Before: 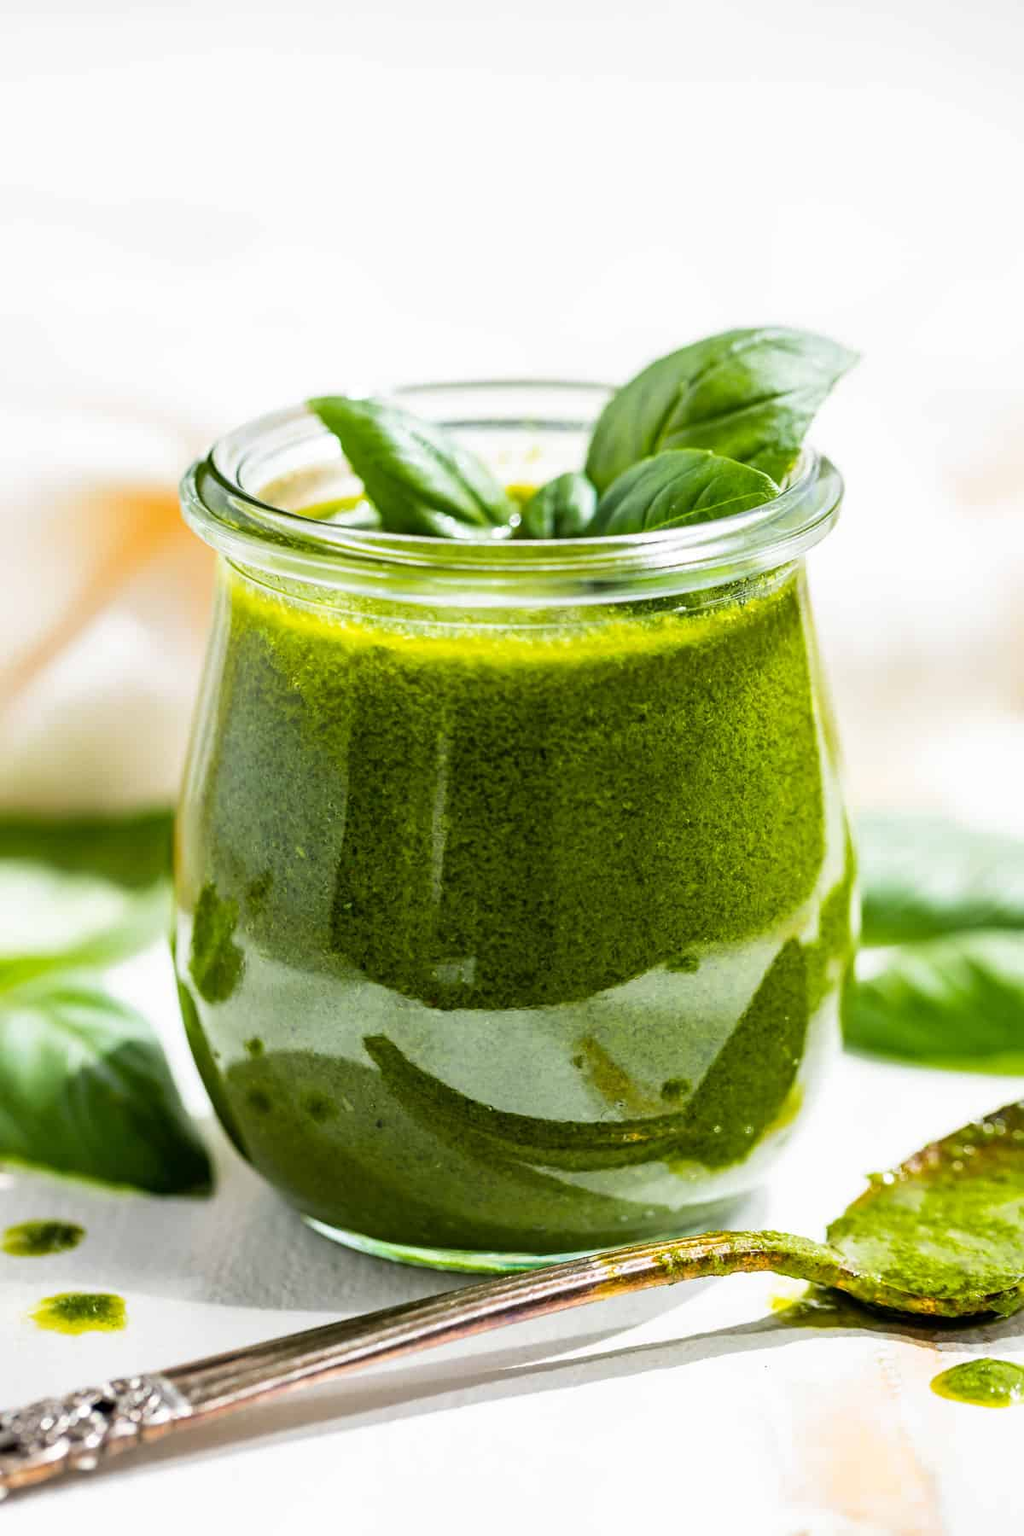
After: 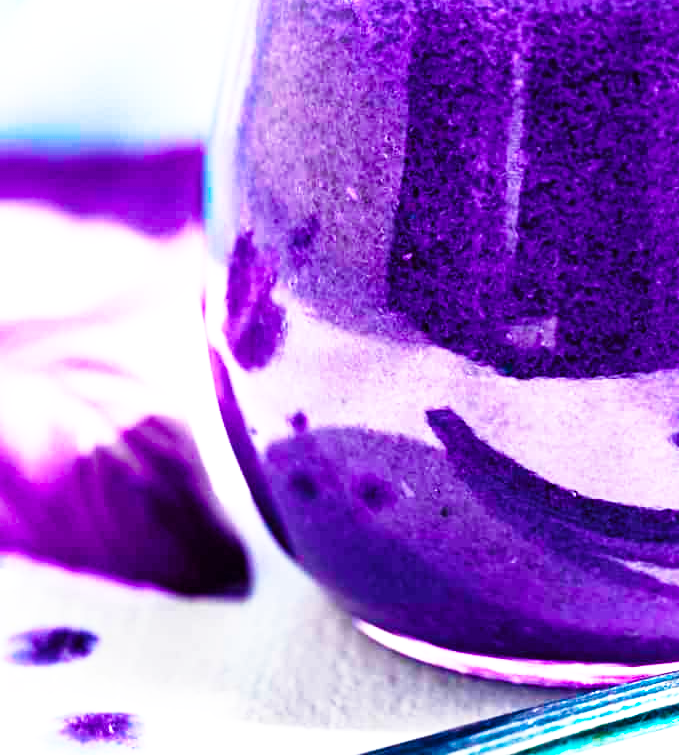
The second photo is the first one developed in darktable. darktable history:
crop: top 44.76%, right 43.343%, bottom 13.26%
color balance rgb: perceptual saturation grading › global saturation 34.888%, perceptual saturation grading › highlights -25.595%, perceptual saturation grading › shadows 49.954%, hue shift 178.8°, perceptual brilliance grading › highlights 14.297%, perceptual brilliance grading › mid-tones -5.208%, perceptual brilliance grading › shadows -27.645%, global vibrance 49.911%, contrast 0.843%
base curve: curves: ch0 [(0, 0) (0.026, 0.03) (0.109, 0.232) (0.351, 0.748) (0.669, 0.968) (1, 1)], preserve colors none
